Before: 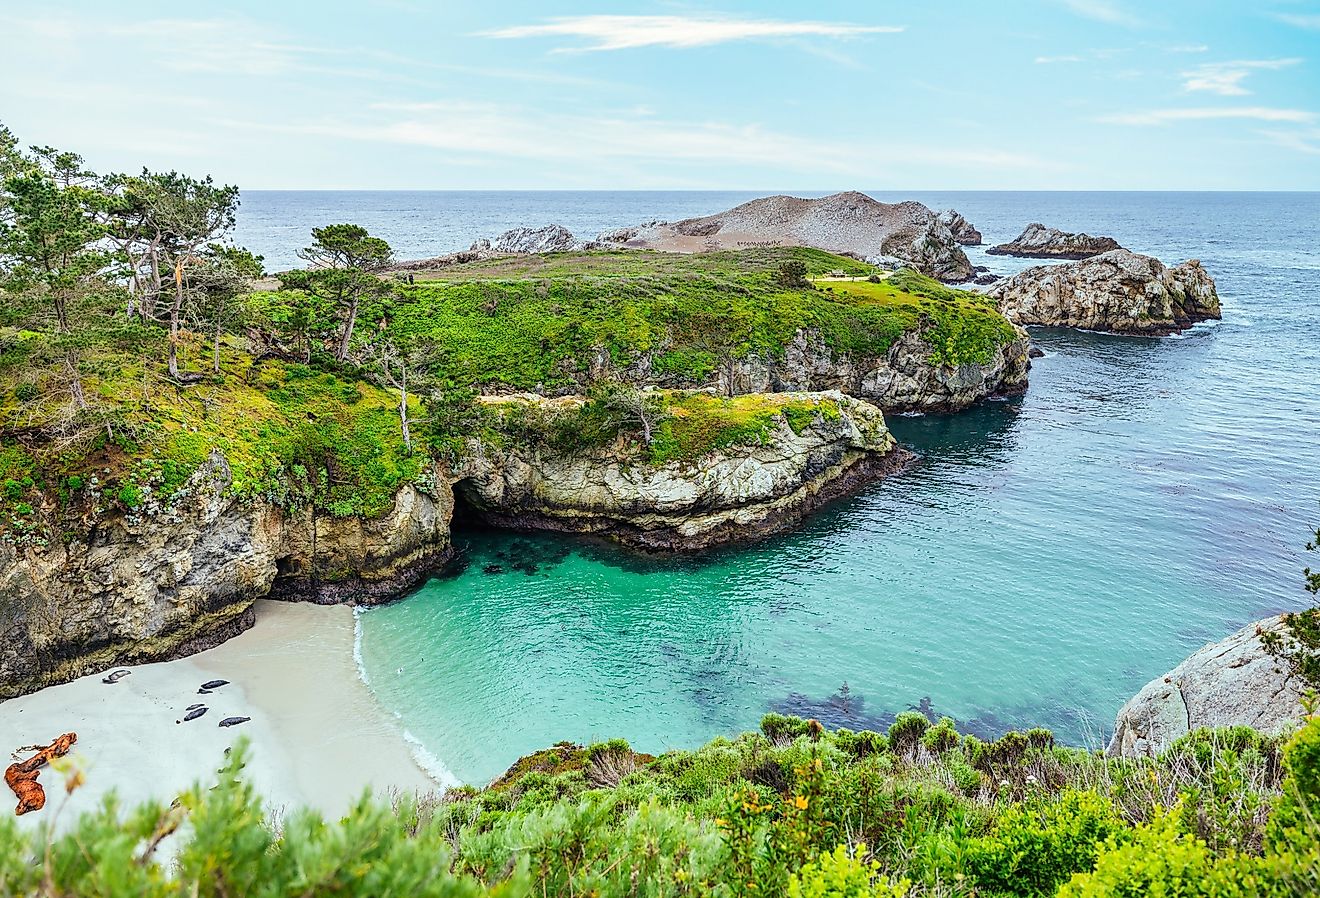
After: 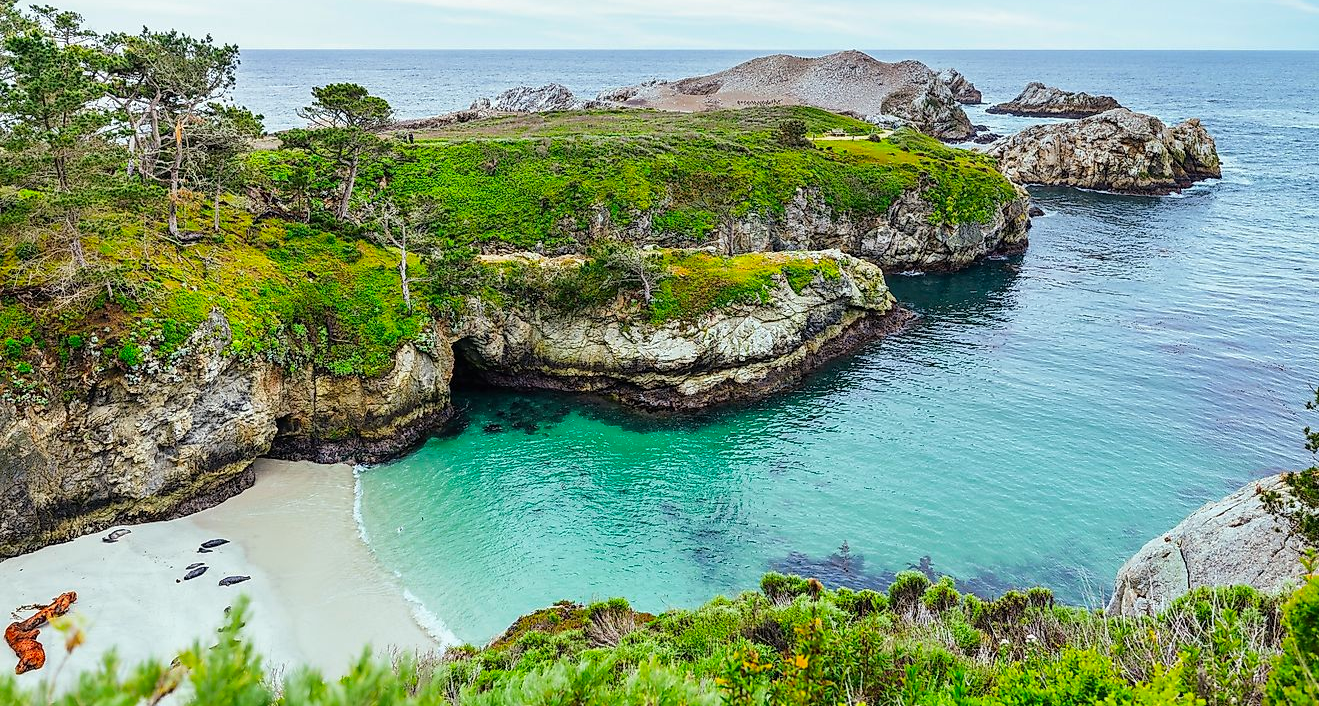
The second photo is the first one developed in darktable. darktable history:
vibrance: vibrance 95.34%
crop and rotate: top 15.774%, bottom 5.506%
